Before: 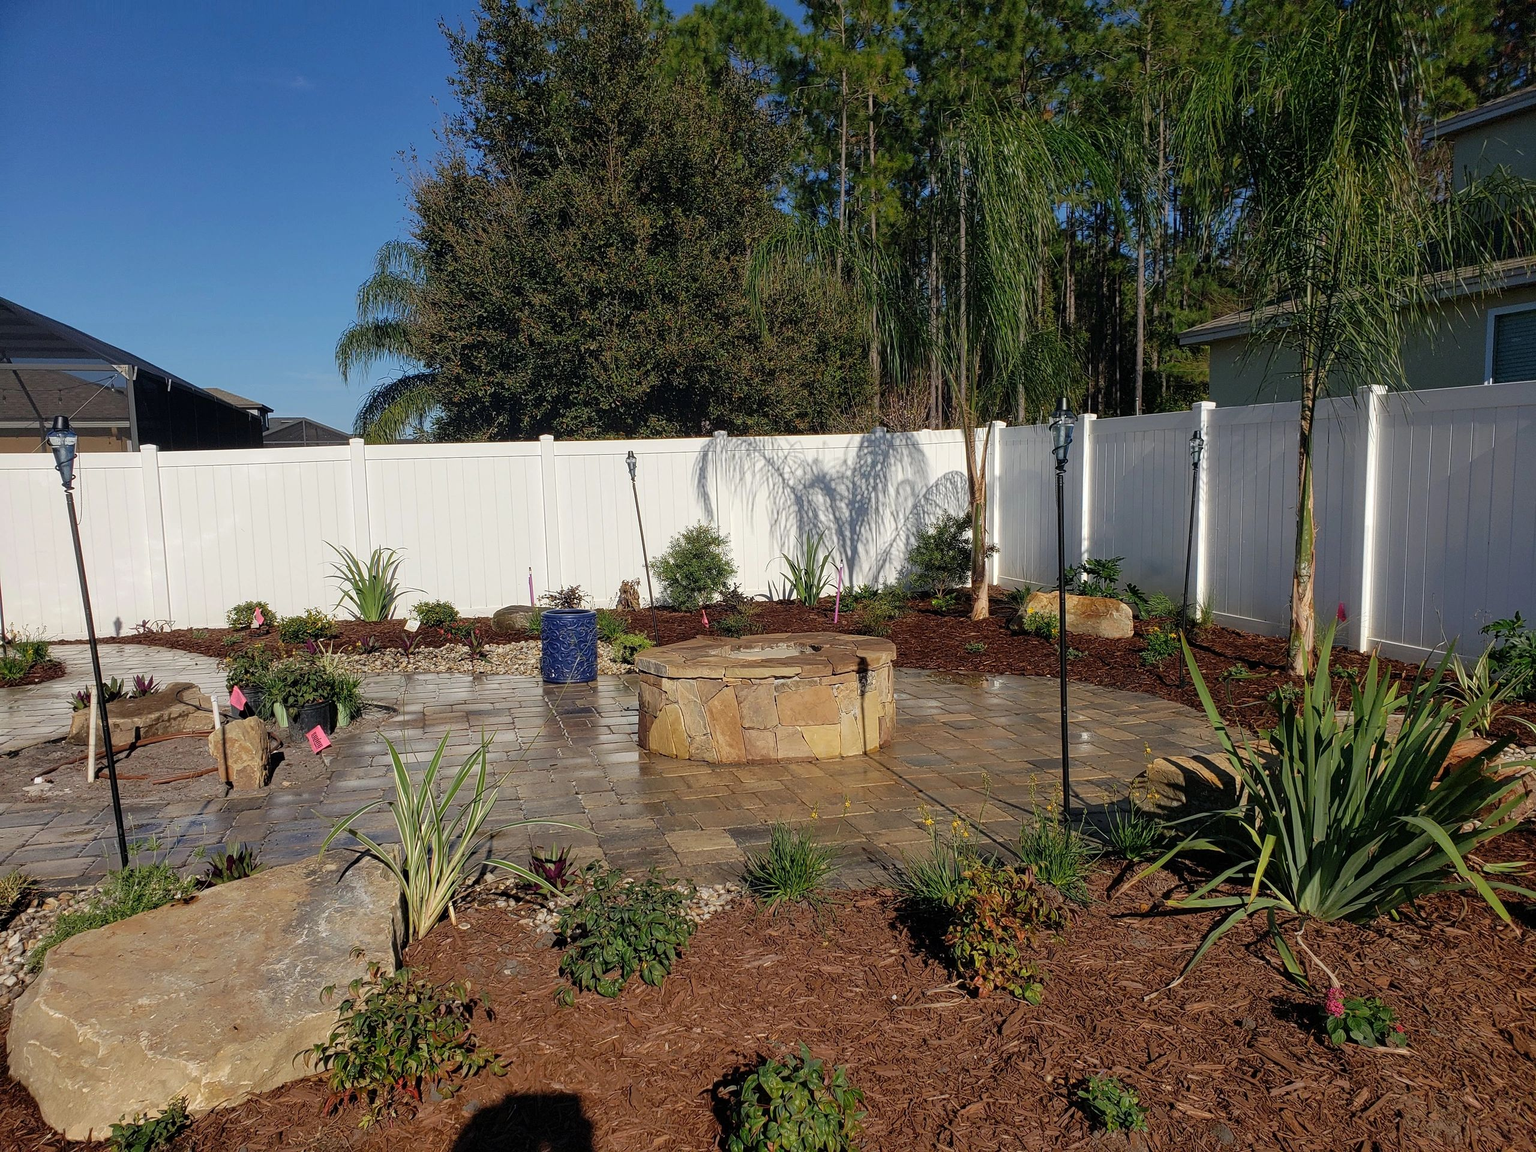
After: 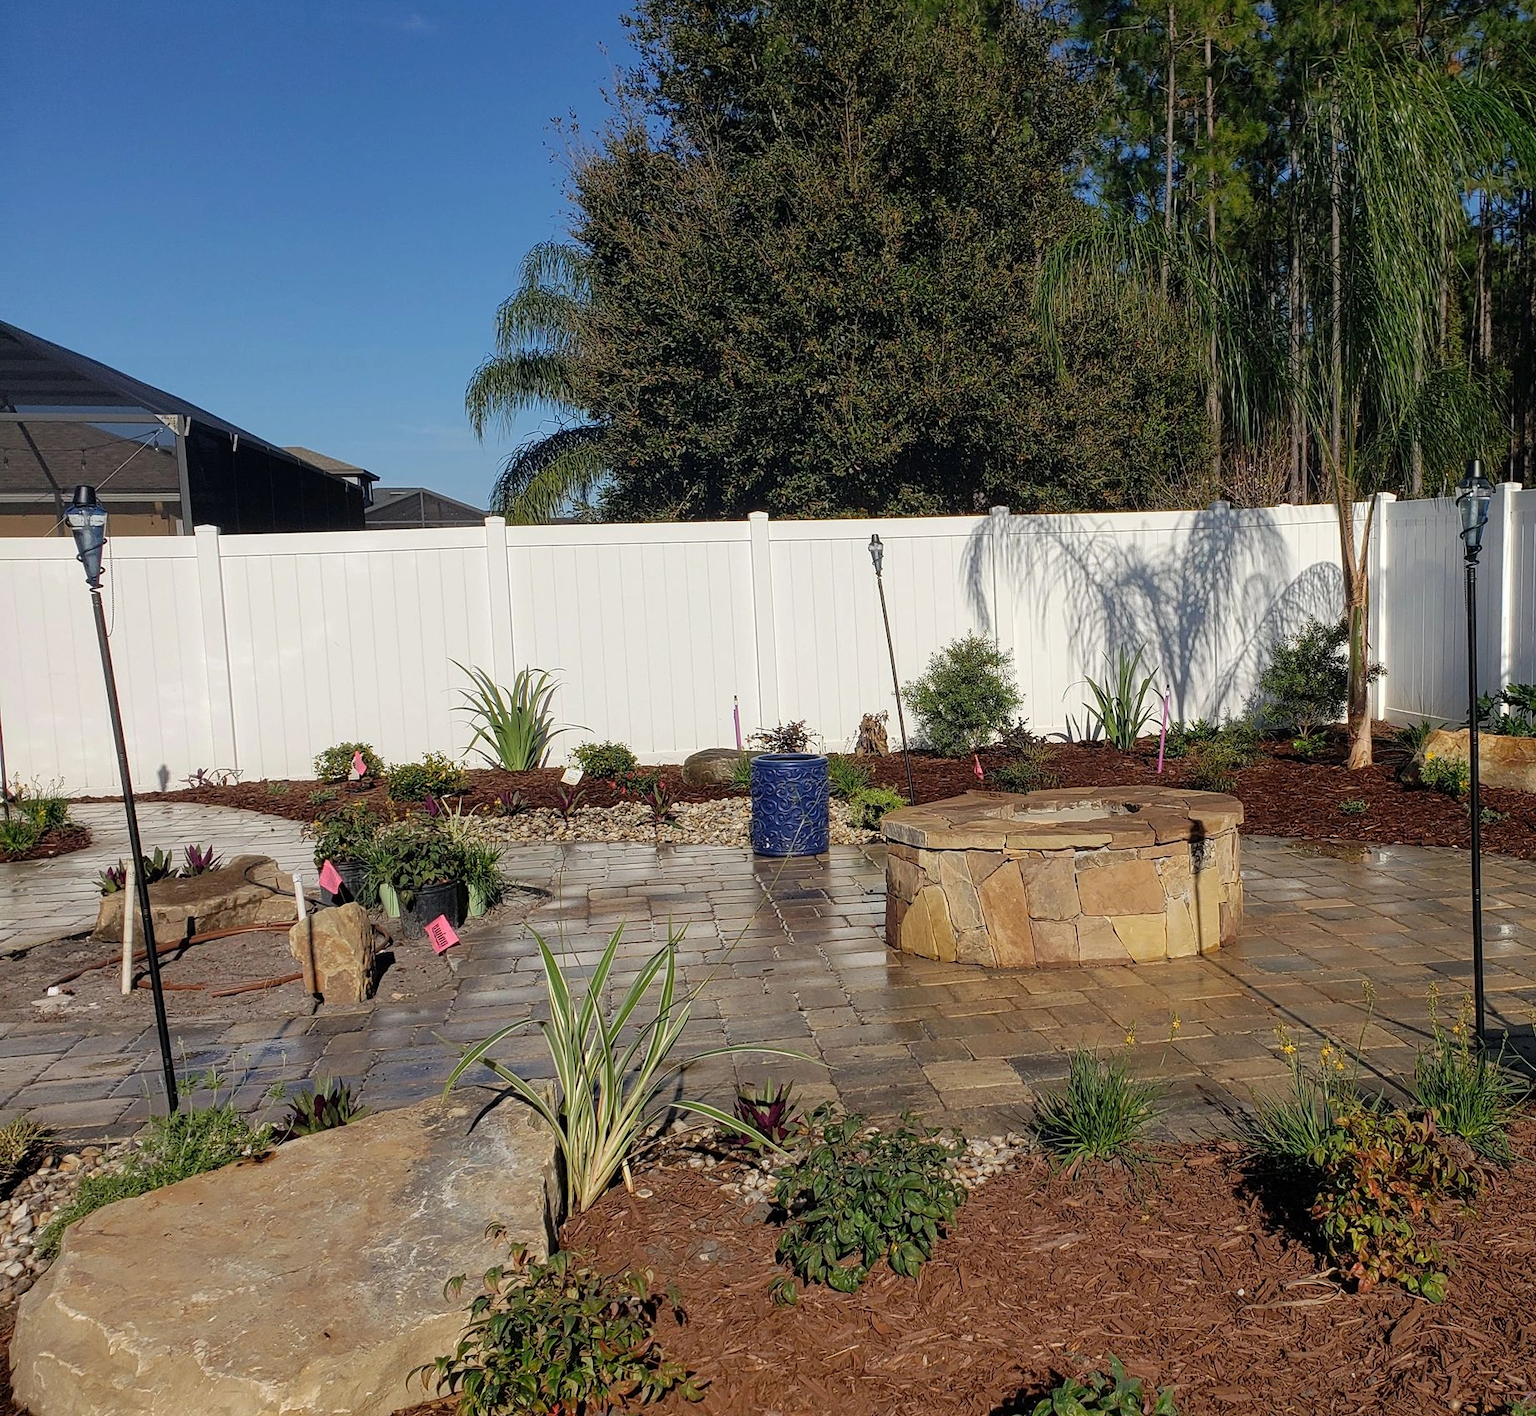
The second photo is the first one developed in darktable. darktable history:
crop: top 5.756%, right 27.903%, bottom 5.646%
